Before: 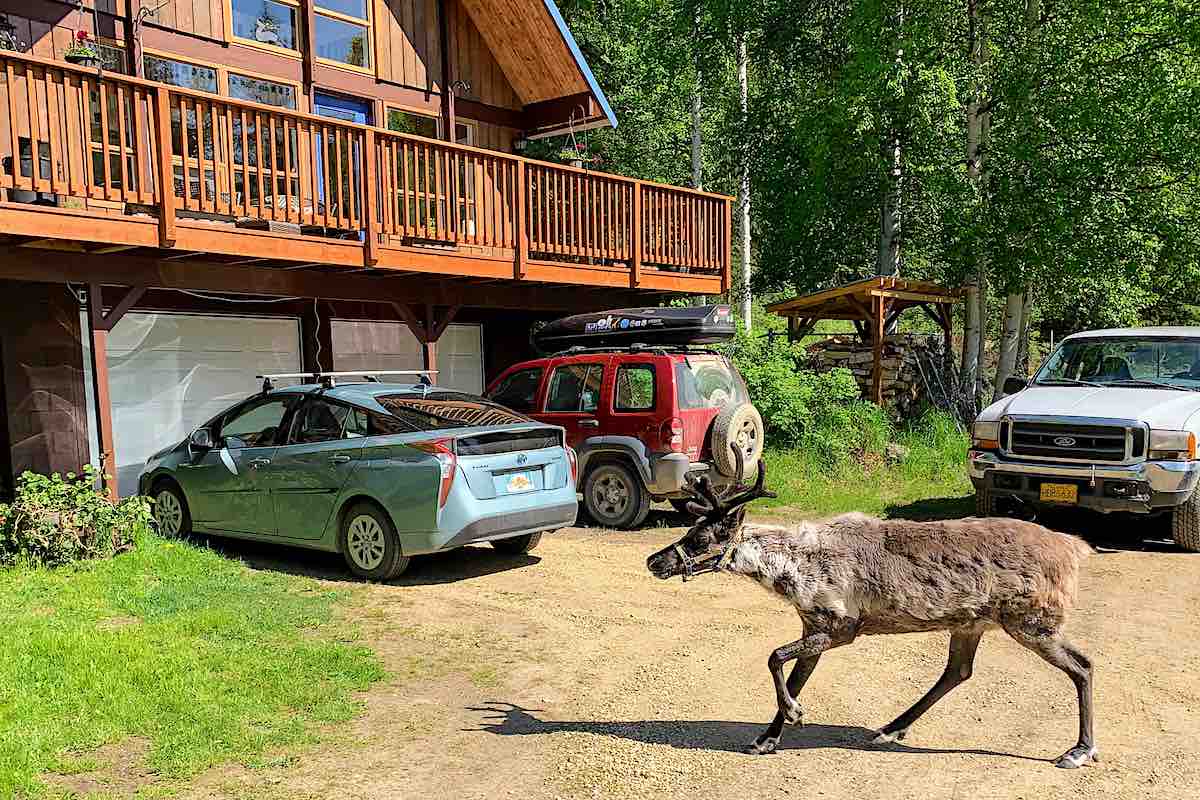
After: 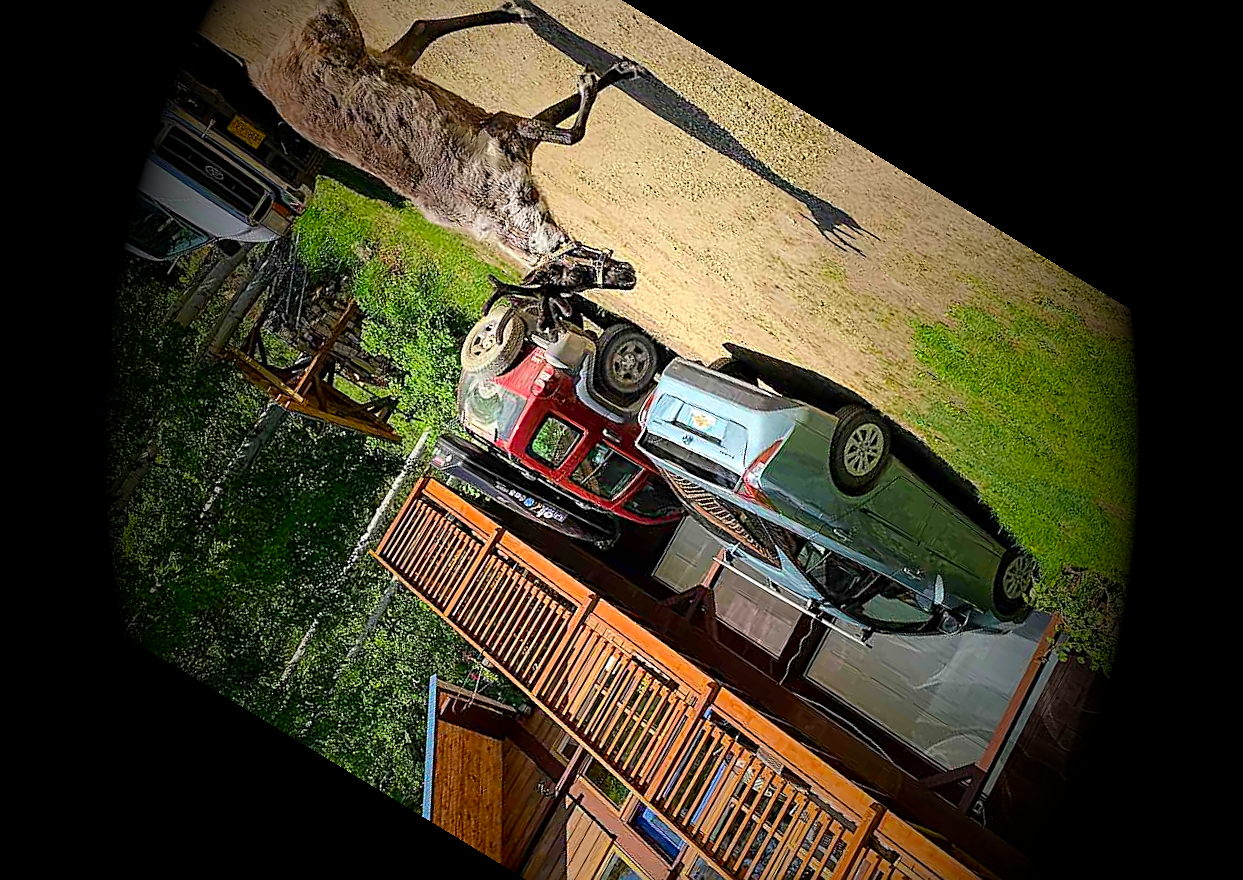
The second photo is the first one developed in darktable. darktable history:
shadows and highlights: shadows 0, highlights 40
sharpen: on, module defaults
crop and rotate: angle 148.68°, left 9.111%, top 15.603%, right 4.588%, bottom 17.041%
vignetting: fall-off start 15.9%, fall-off radius 100%, brightness -1, saturation 0.5, width/height ratio 0.719
exposure: exposure 0.197 EV, compensate highlight preservation false
